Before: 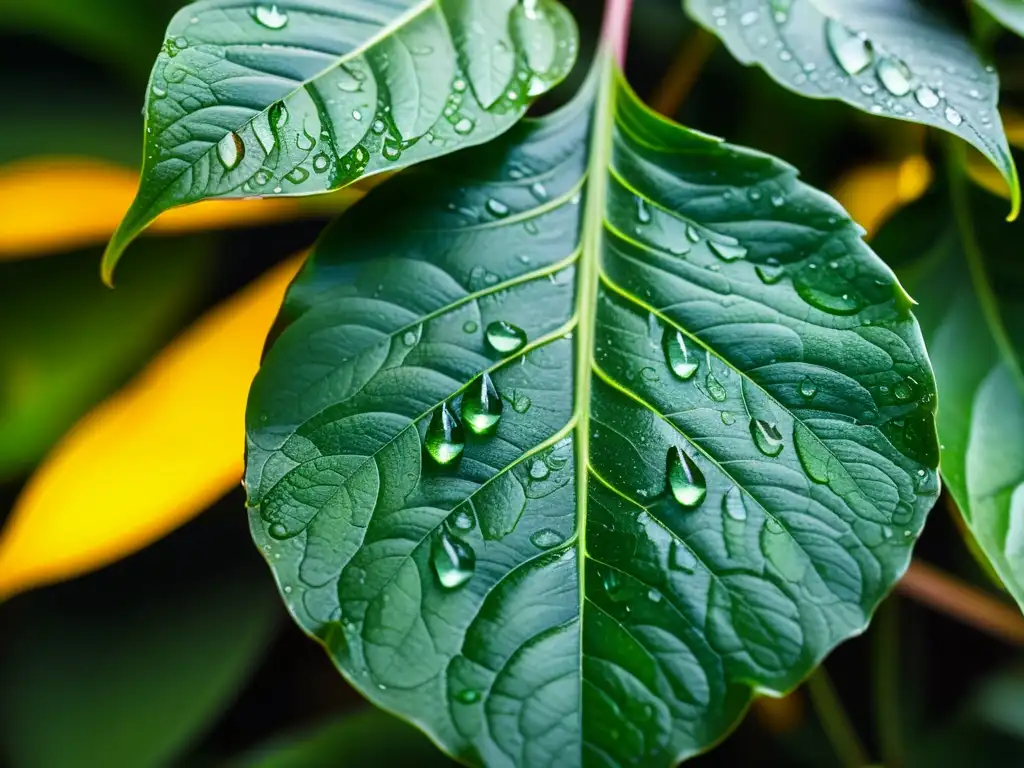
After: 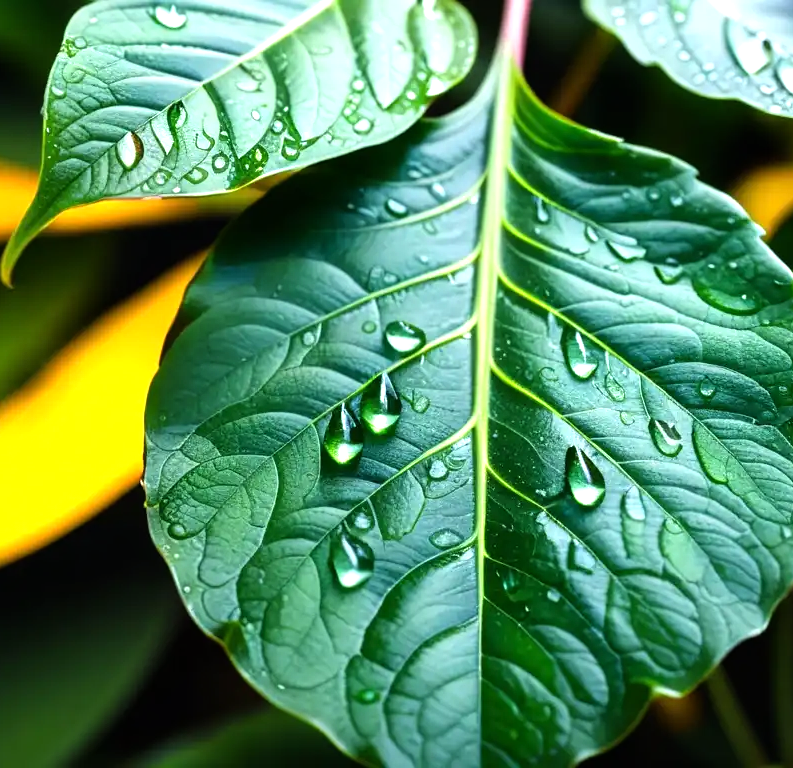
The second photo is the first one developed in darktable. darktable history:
crop: left 9.897%, right 12.646%
tone equalizer: -8 EV -0.762 EV, -7 EV -0.697 EV, -6 EV -0.577 EV, -5 EV -0.399 EV, -3 EV 0.378 EV, -2 EV 0.6 EV, -1 EV 0.7 EV, +0 EV 0.775 EV
